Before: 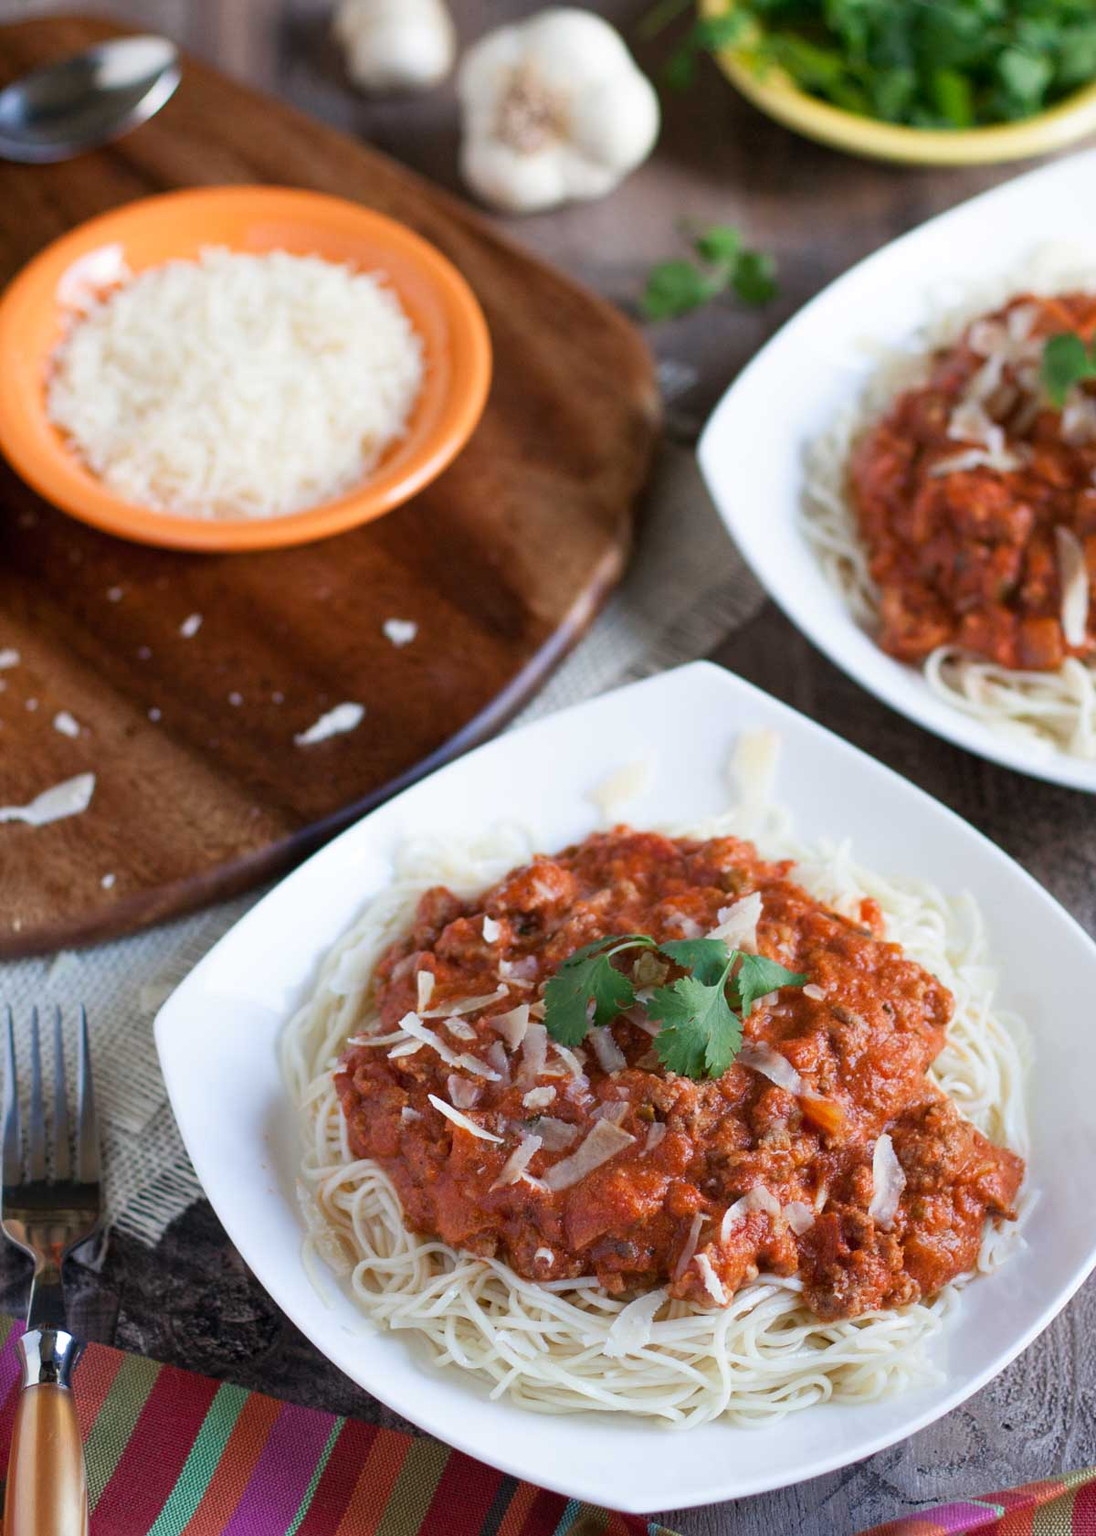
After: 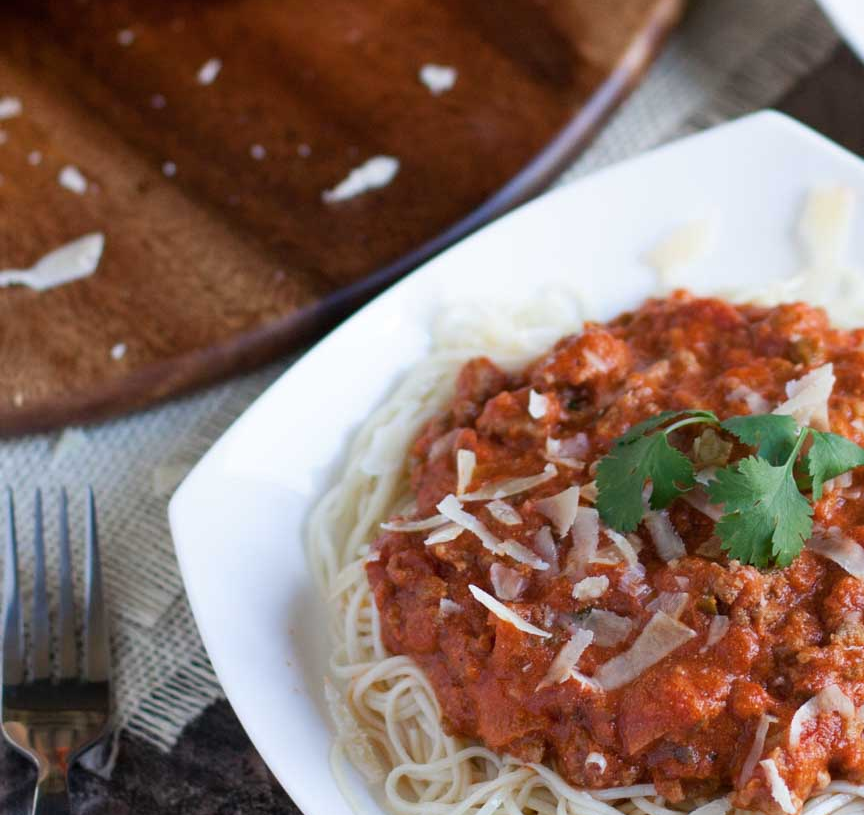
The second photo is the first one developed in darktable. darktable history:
crop: top 36.498%, right 27.964%, bottom 14.995%
color balance rgb: global vibrance 10%
